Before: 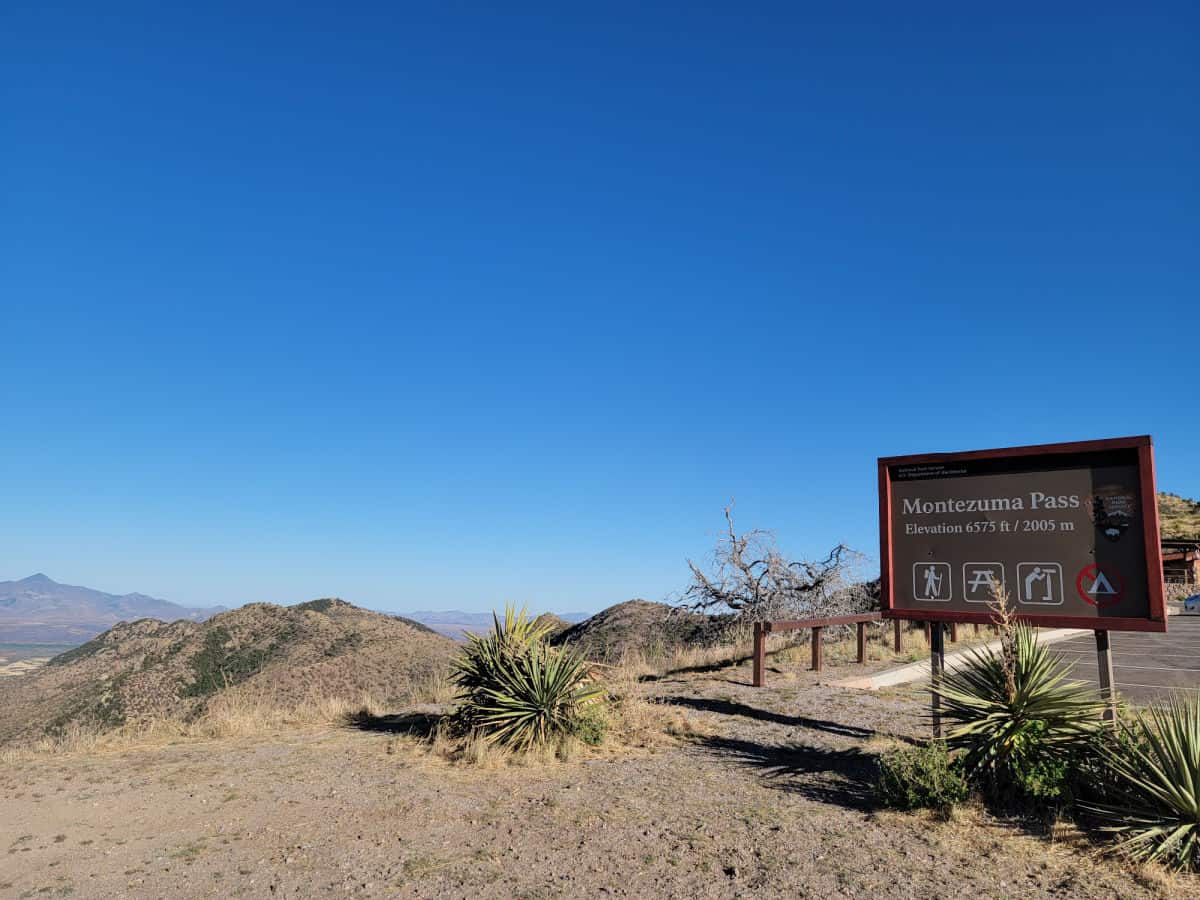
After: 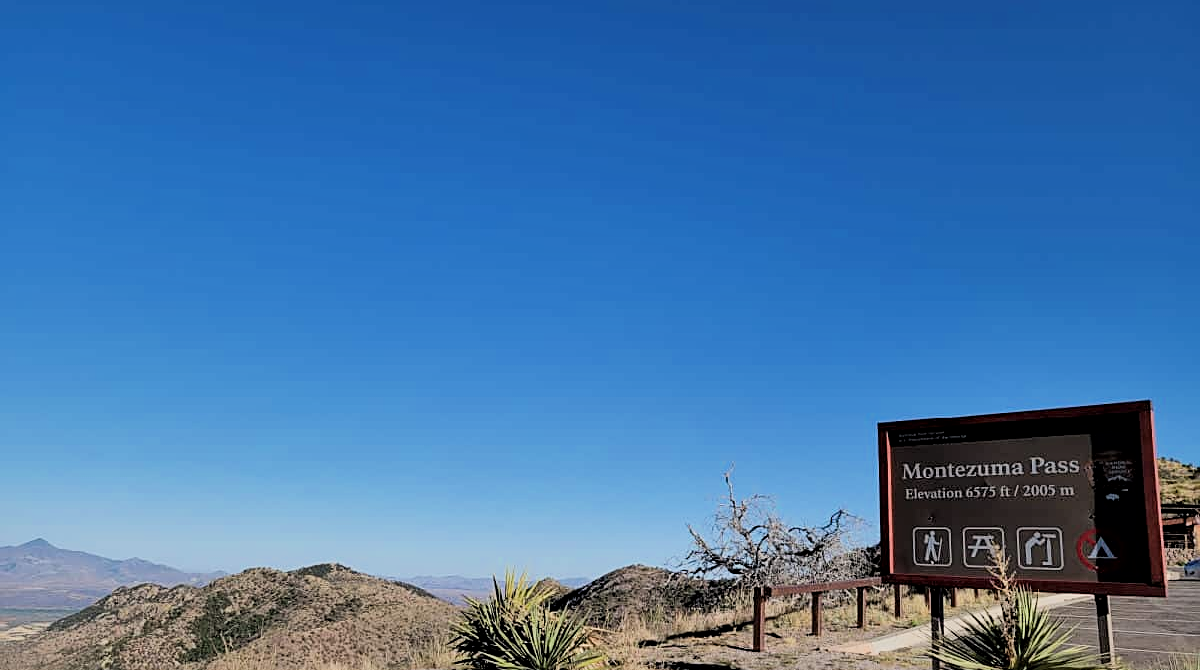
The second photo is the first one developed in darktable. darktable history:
local contrast: mode bilateral grid, contrast 21, coarseness 51, detail 139%, midtone range 0.2
sharpen: on, module defaults
filmic rgb: middle gray luminance 29.13%, black relative exposure -10.39 EV, white relative exposure 5.47 EV, target black luminance 0%, hardness 3.94, latitude 2.52%, contrast 1.129, highlights saturation mix 3.71%, shadows ↔ highlights balance 14.74%, color science v6 (2022)
crop: top 3.912%, bottom 21.536%
